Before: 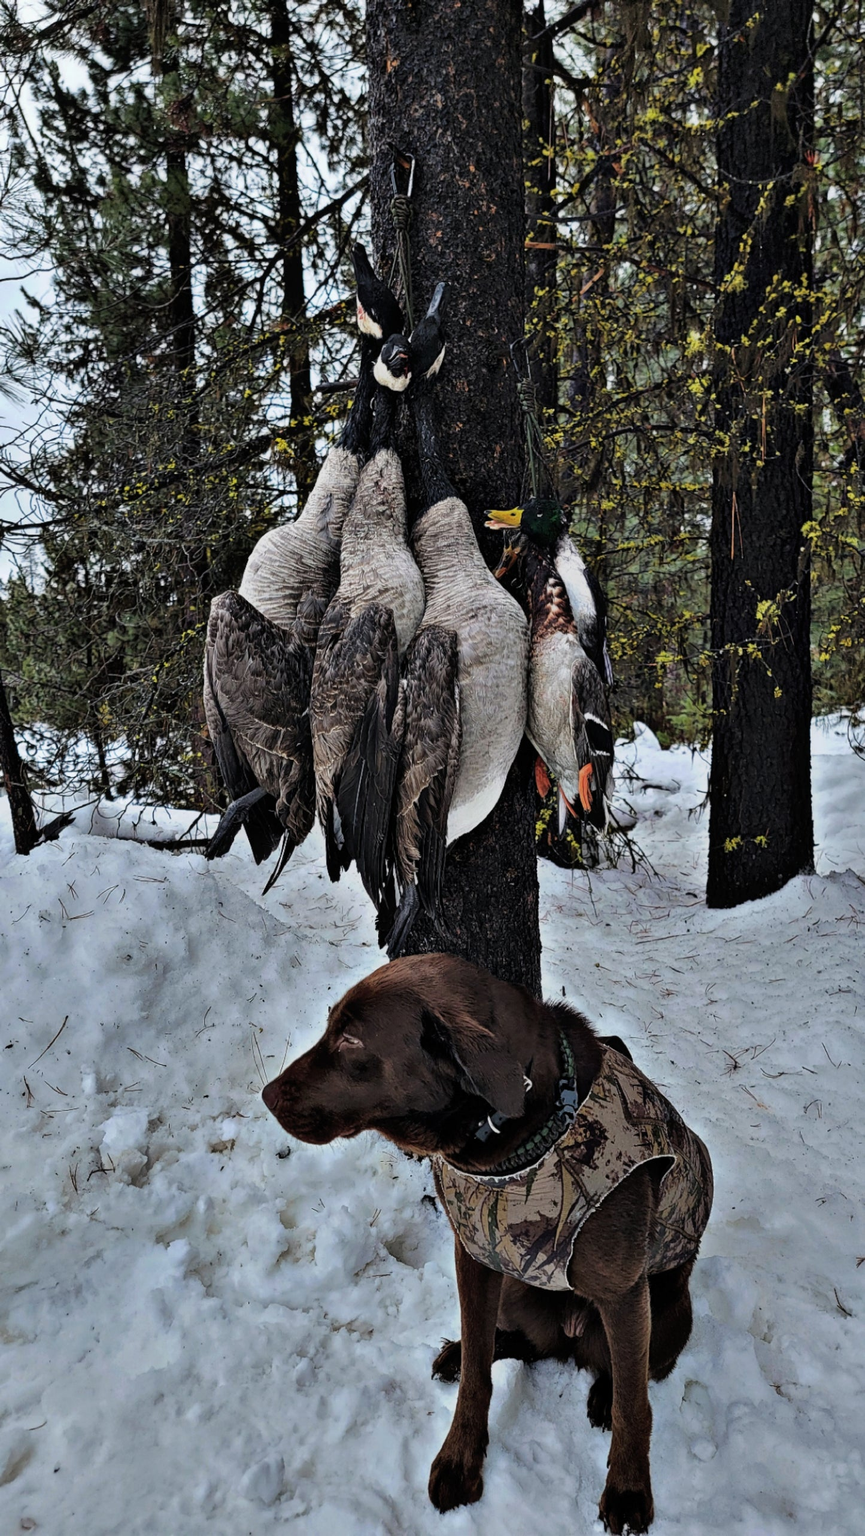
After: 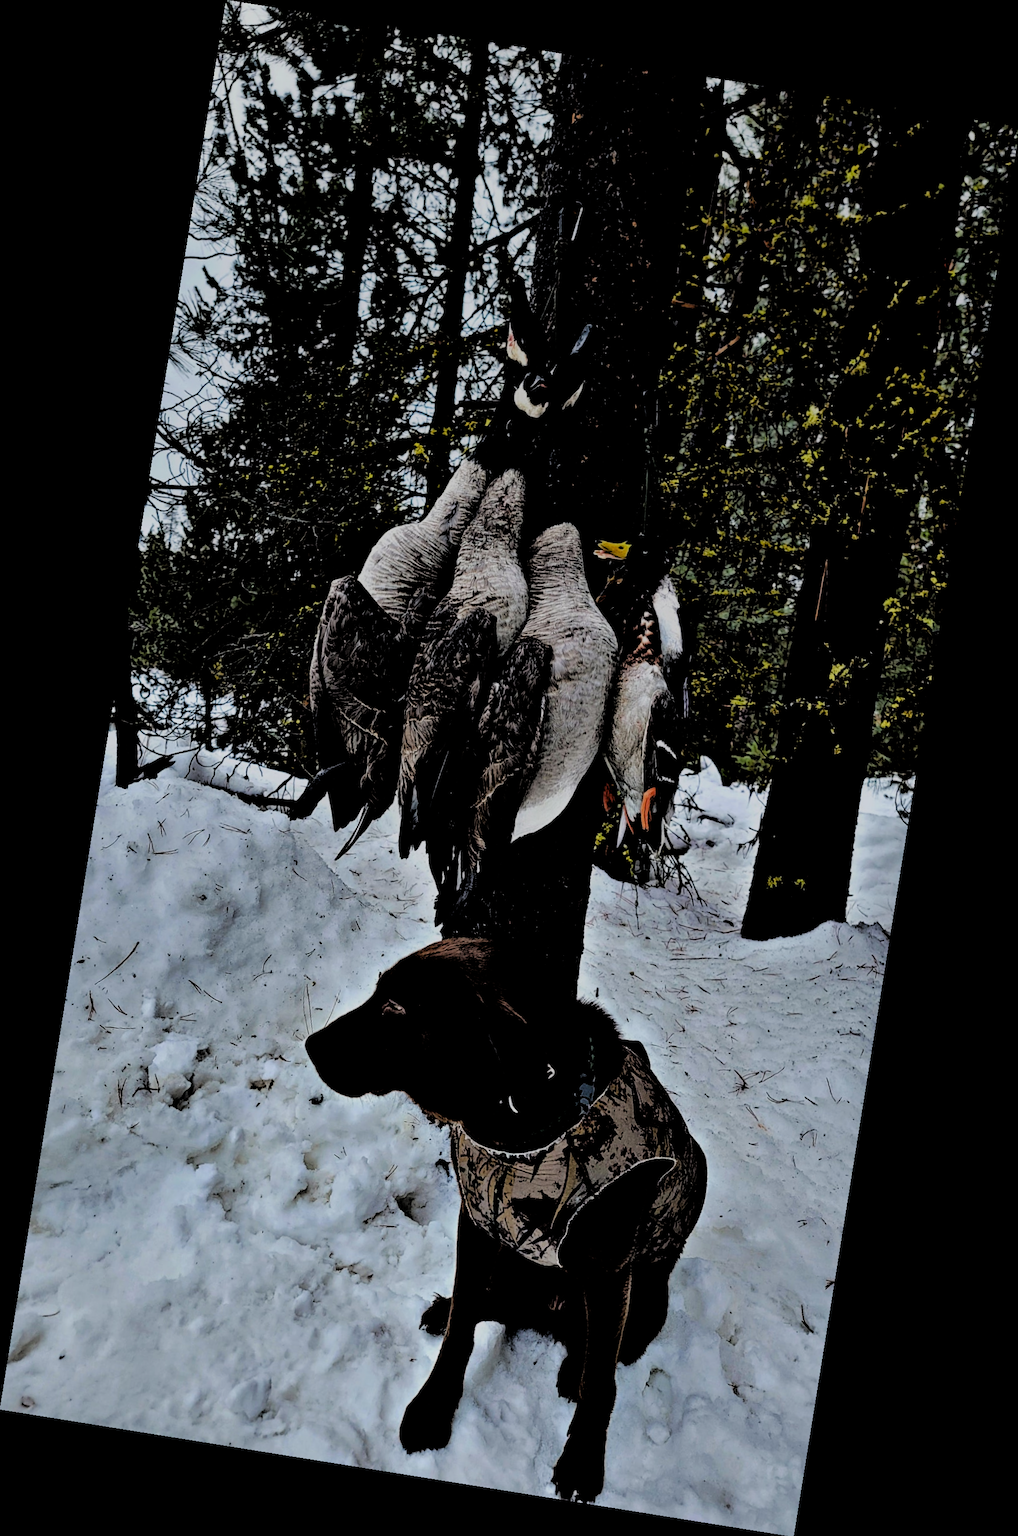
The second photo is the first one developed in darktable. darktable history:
tone curve: curves: ch0 [(0, 0) (0.08, 0.056) (0.4, 0.4) (0.6, 0.612) (0.92, 0.924) (1, 1)], color space Lab, linked channels, preserve colors none
rotate and perspective: rotation 9.12°, automatic cropping off
tone equalizer: on, module defaults
rgb levels: levels [[0.034, 0.472, 0.904], [0, 0.5, 1], [0, 0.5, 1]]
filmic rgb: black relative exposure -3.31 EV, white relative exposure 3.45 EV, hardness 2.36, contrast 1.103
graduated density: on, module defaults
color balance rgb: perceptual saturation grading › global saturation 20%, perceptual saturation grading › highlights -25%, perceptual saturation grading › shadows 25%
